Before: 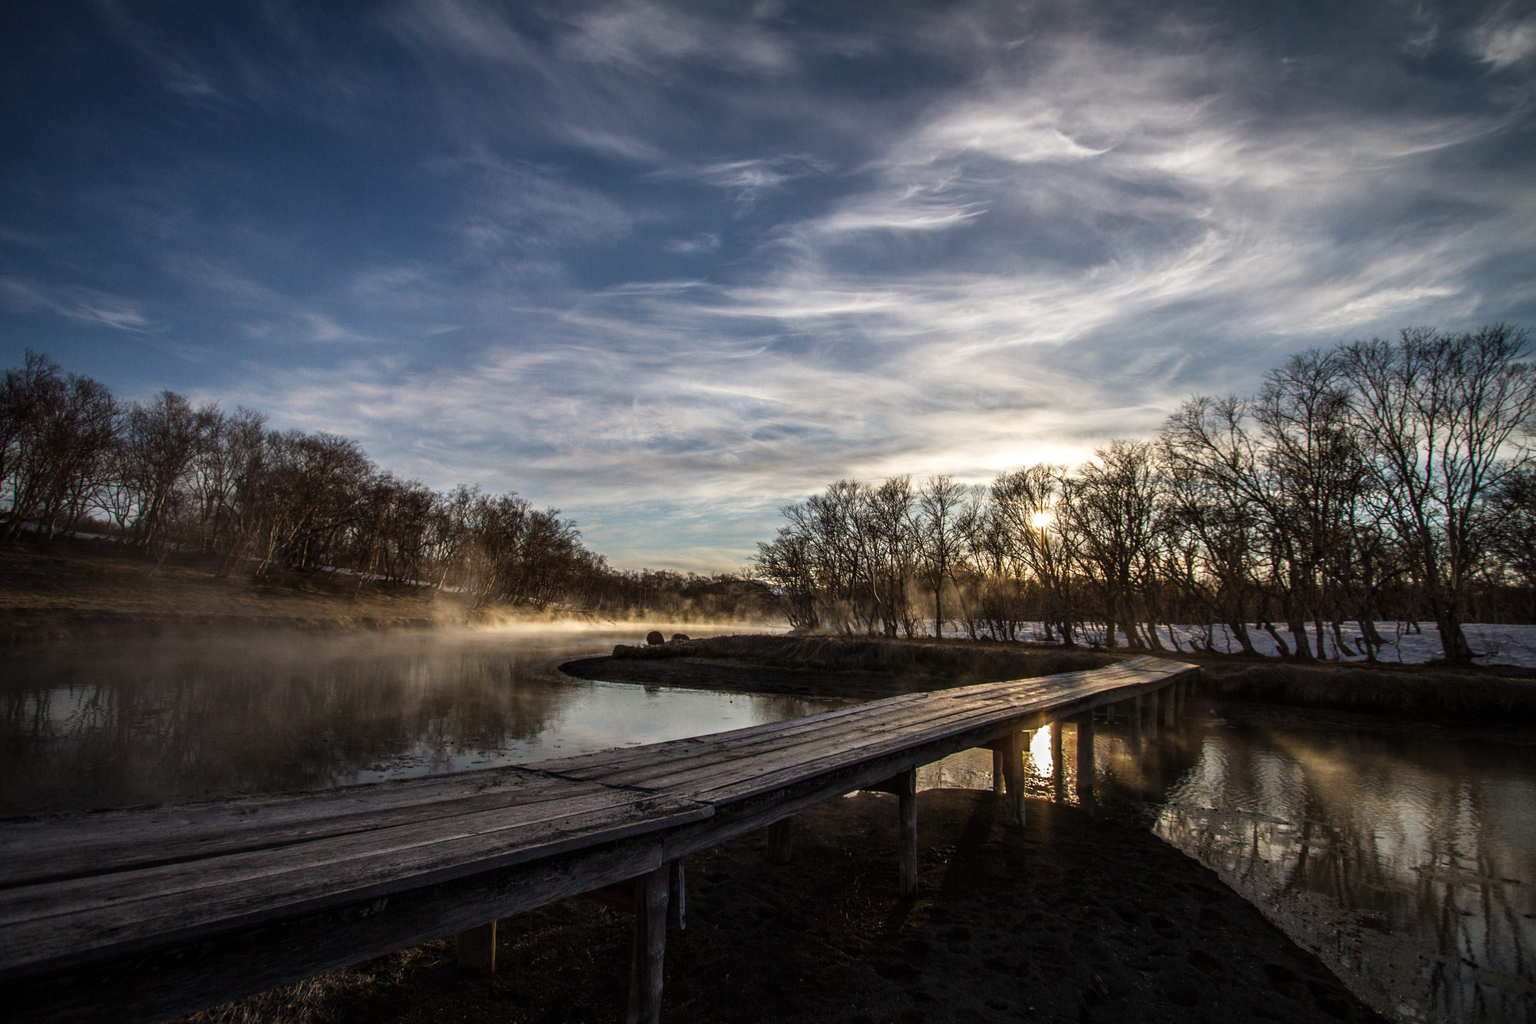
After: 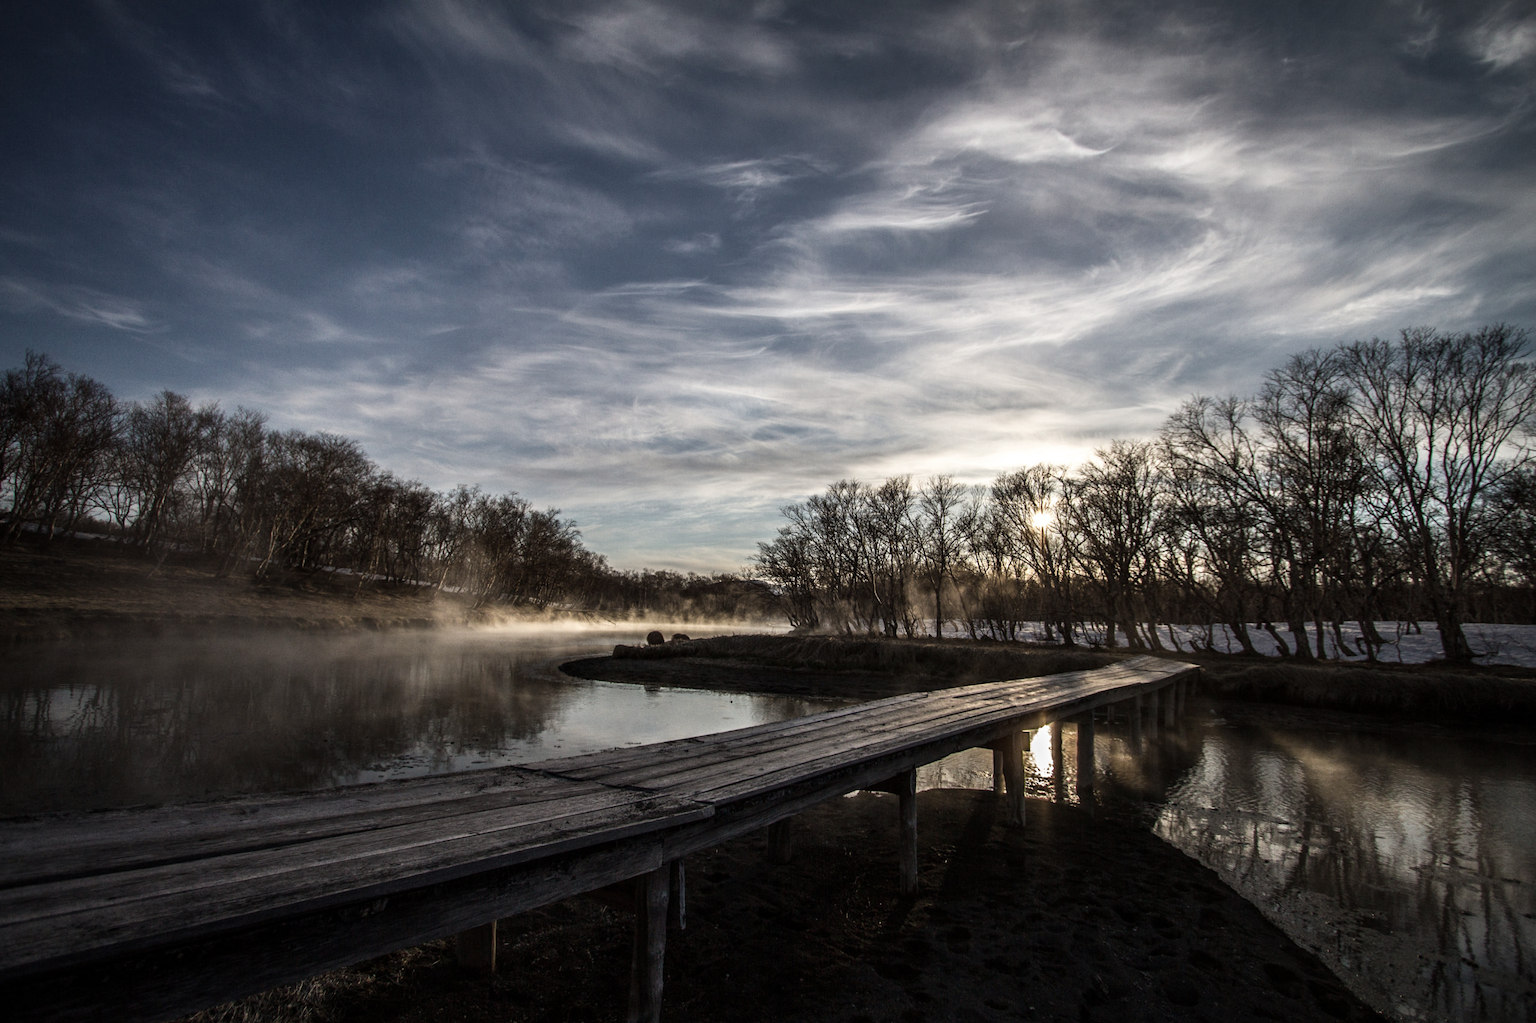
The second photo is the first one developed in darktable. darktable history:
white balance: emerald 1
contrast brightness saturation: contrast 0.1, saturation -0.36
